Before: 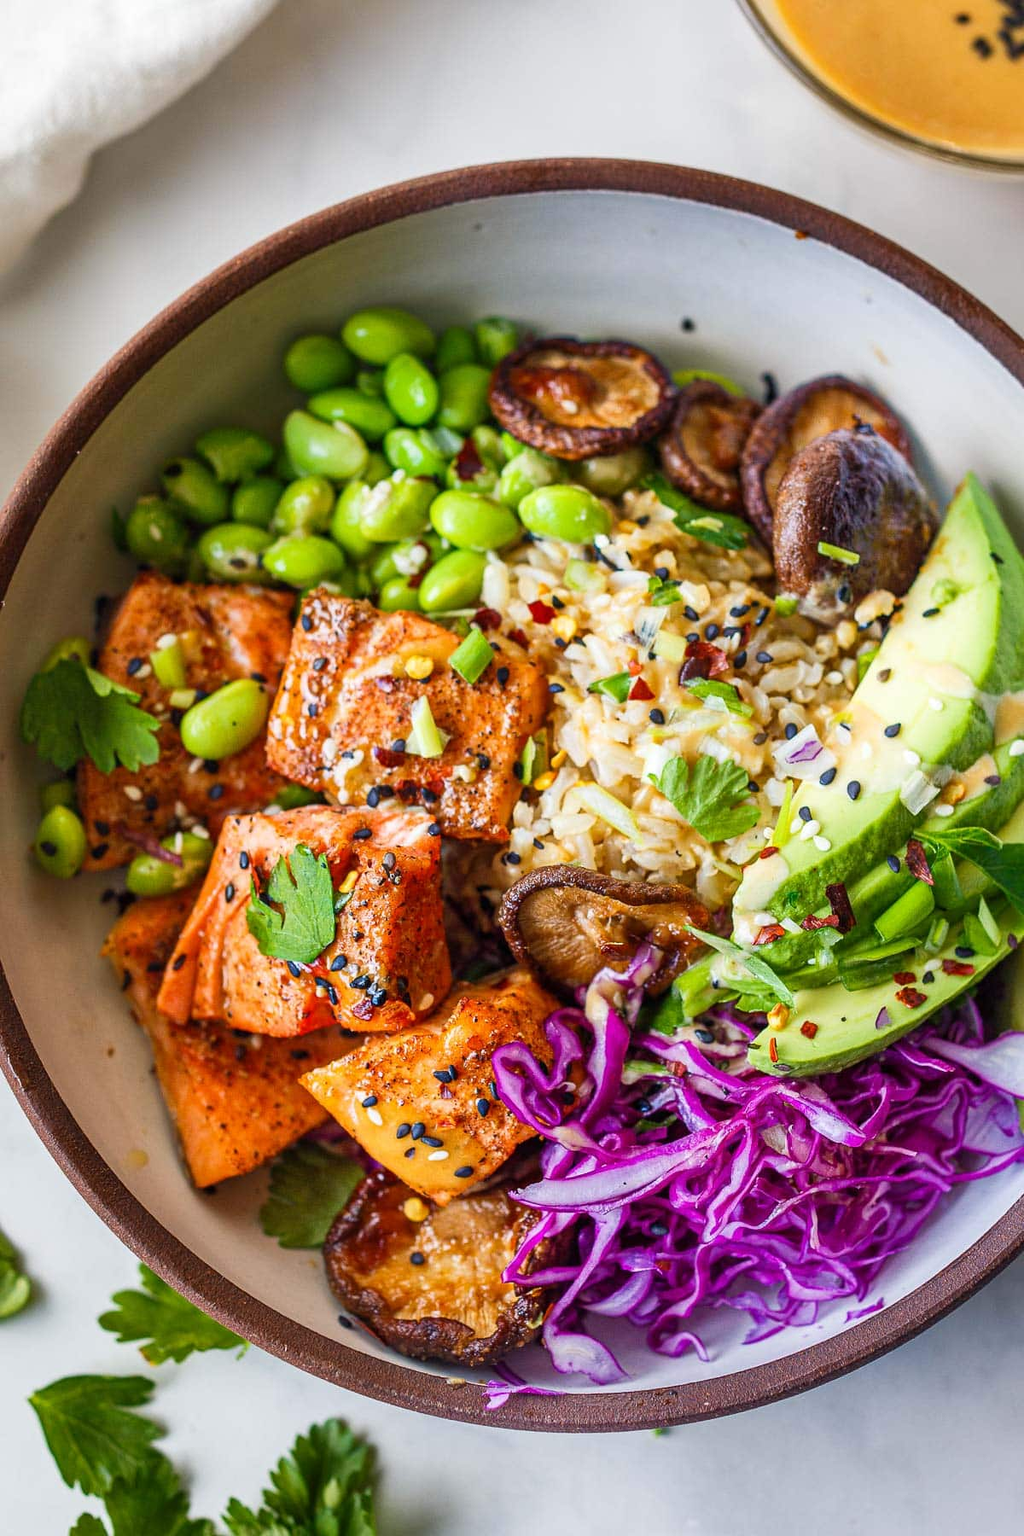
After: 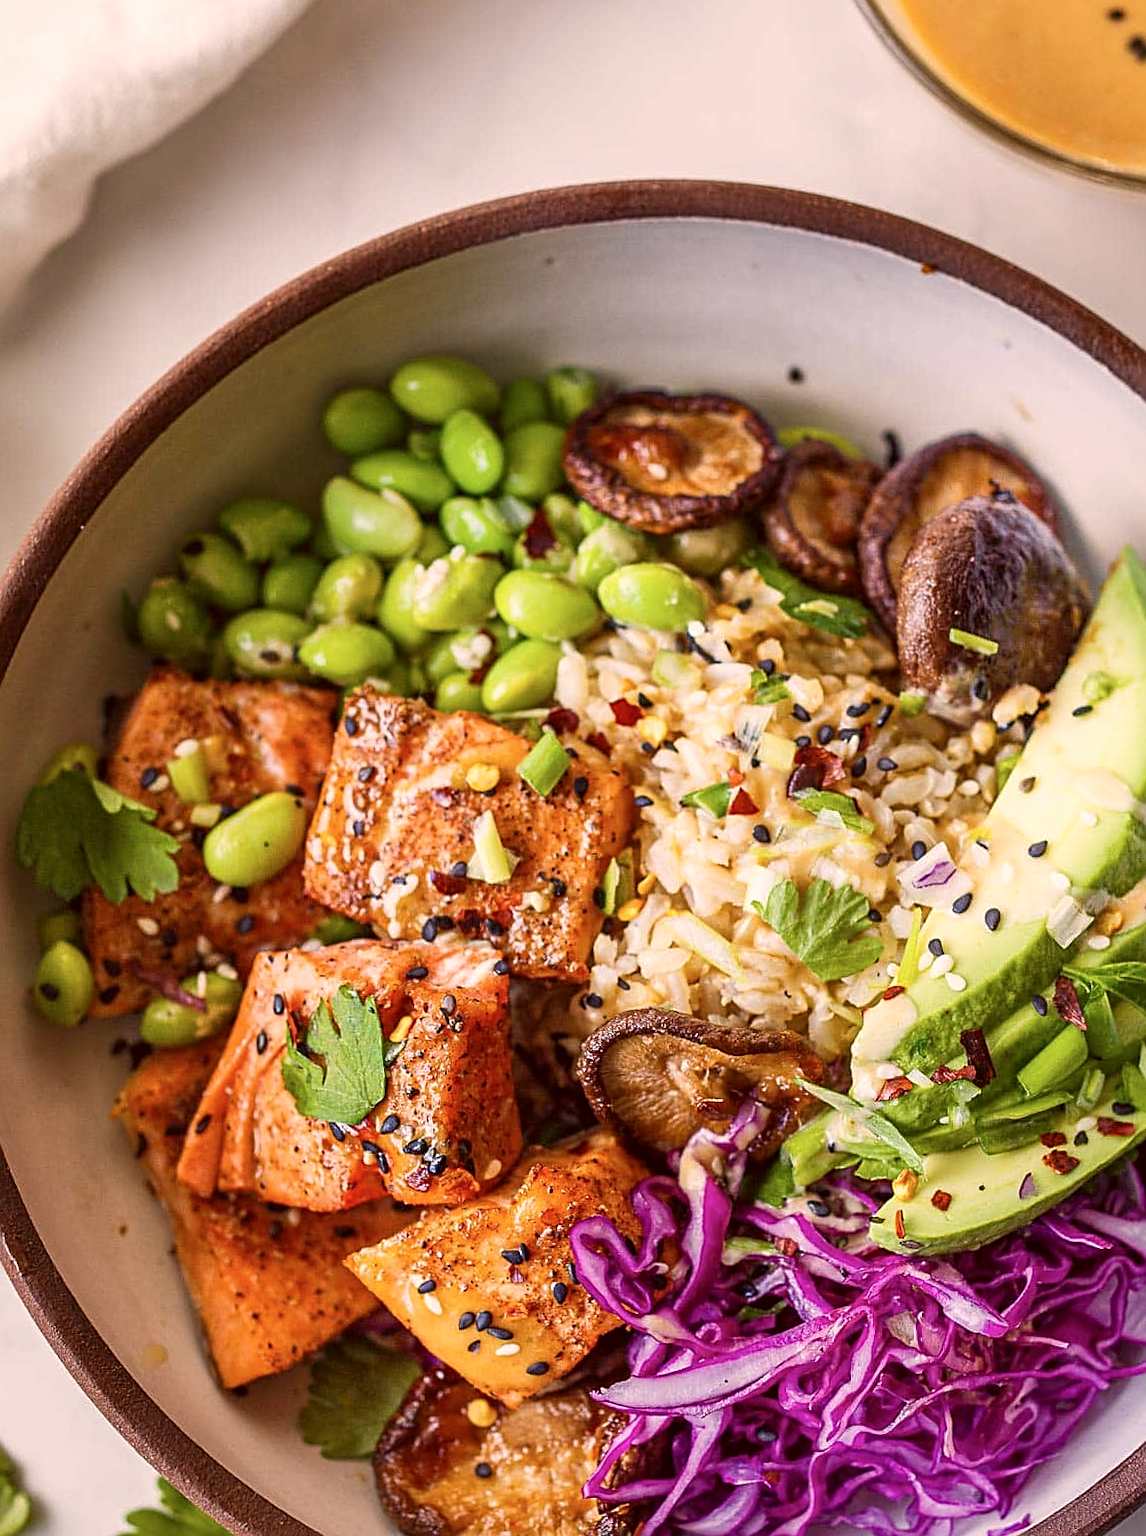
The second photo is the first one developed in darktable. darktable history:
color correction: highlights a* 10.22, highlights b* 9.79, shadows a* 8.74, shadows b* 7.9, saturation 0.804
sharpen: on, module defaults
crop and rotate: angle 0.241°, left 0.364%, right 3.498%, bottom 14.121%
